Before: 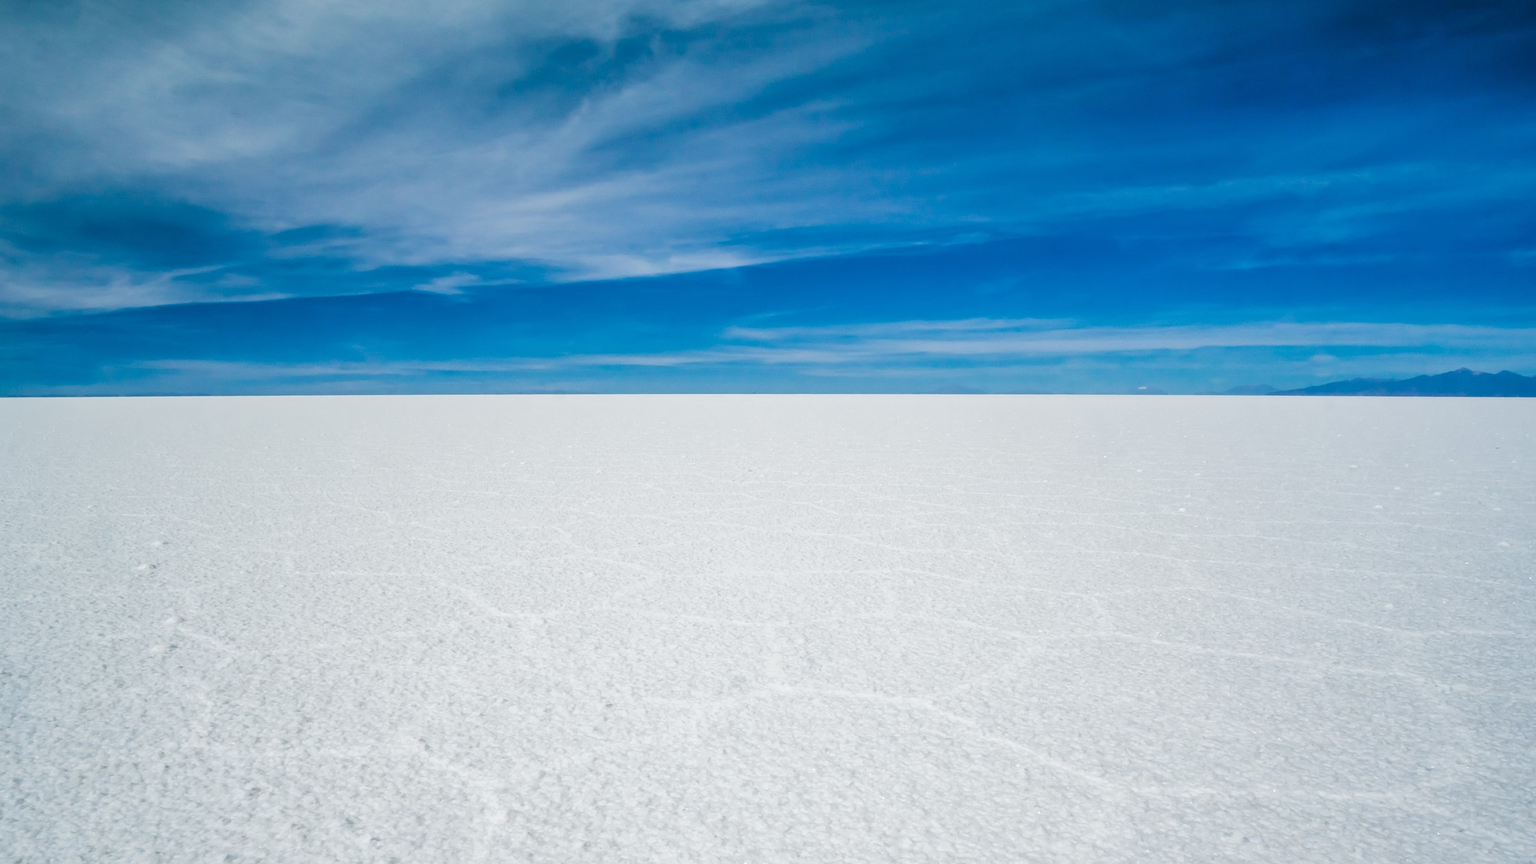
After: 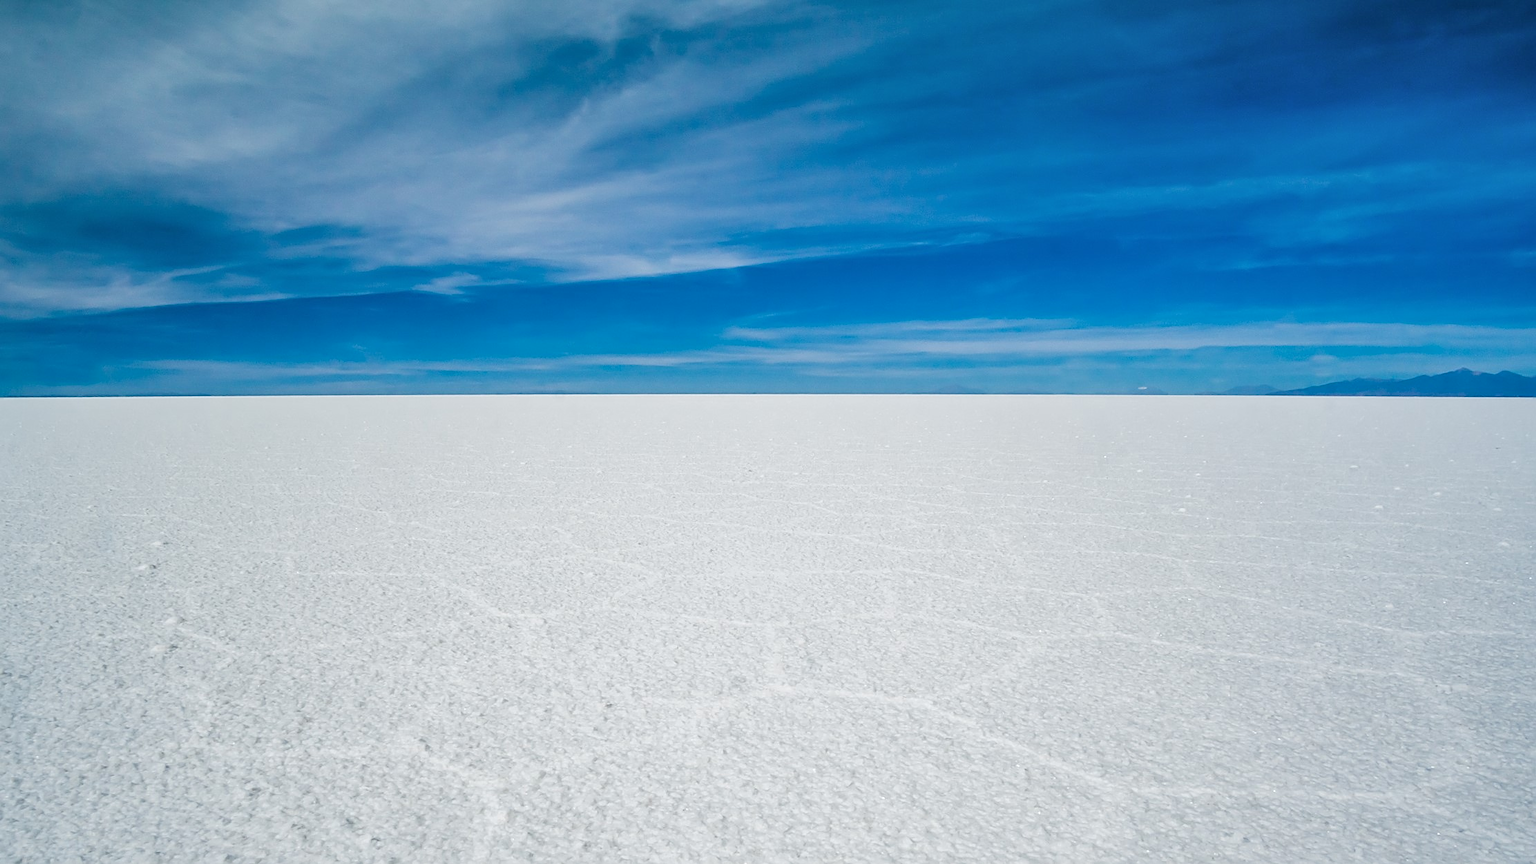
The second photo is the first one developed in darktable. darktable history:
sharpen: on, module defaults
shadows and highlights: shadows 37.8, highlights -28.16, soften with gaussian
